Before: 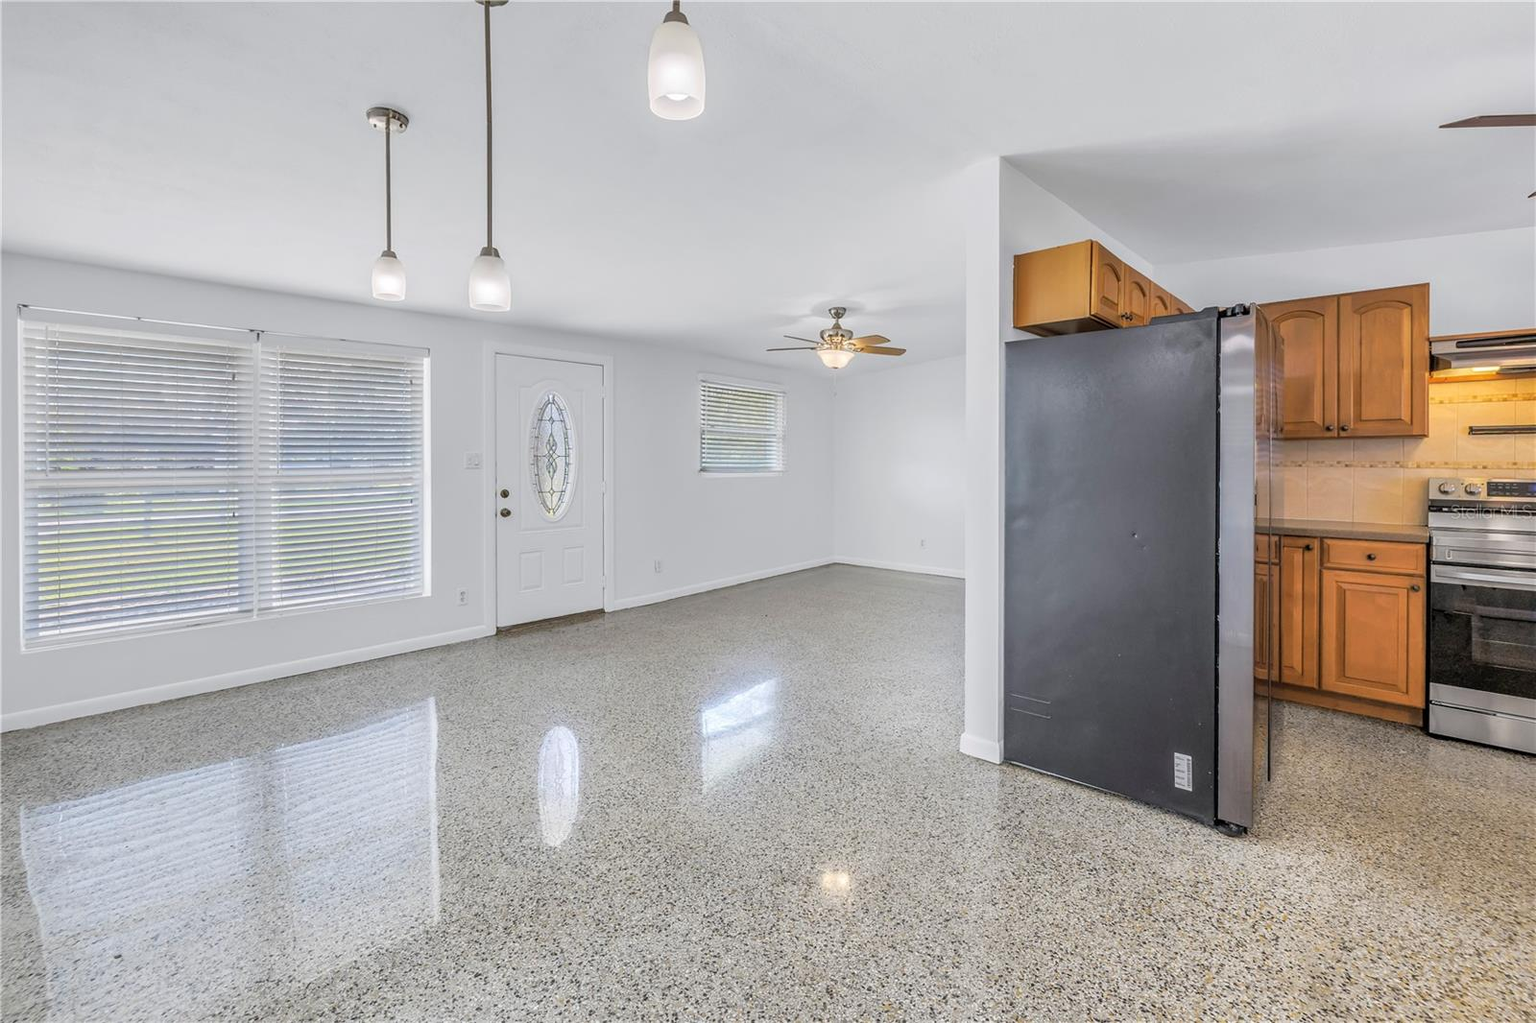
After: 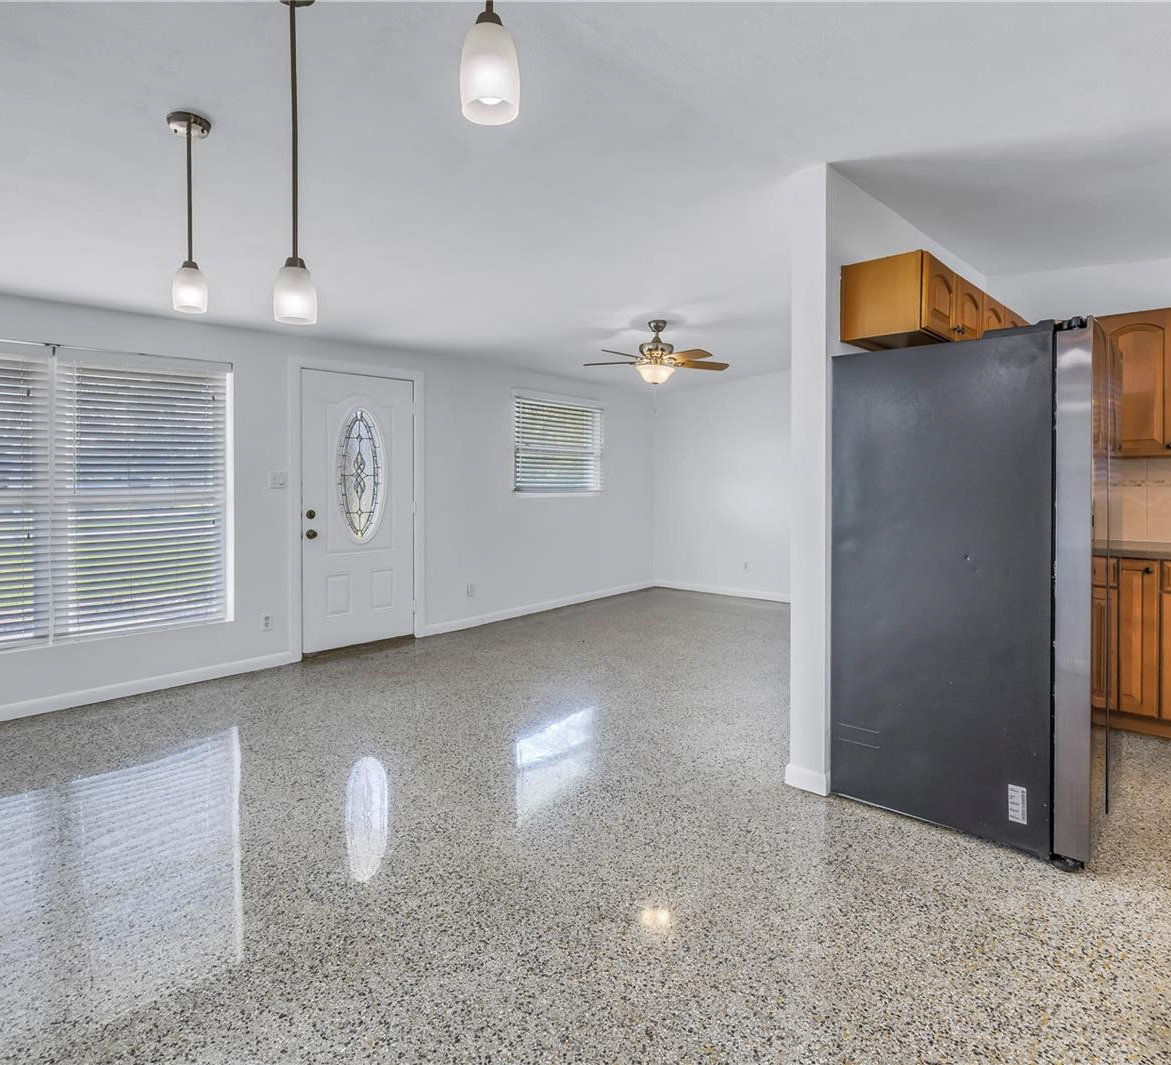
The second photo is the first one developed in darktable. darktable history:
shadows and highlights: radius 337.17, shadows 29.01, soften with gaussian
crop: left 13.443%, right 13.31%
